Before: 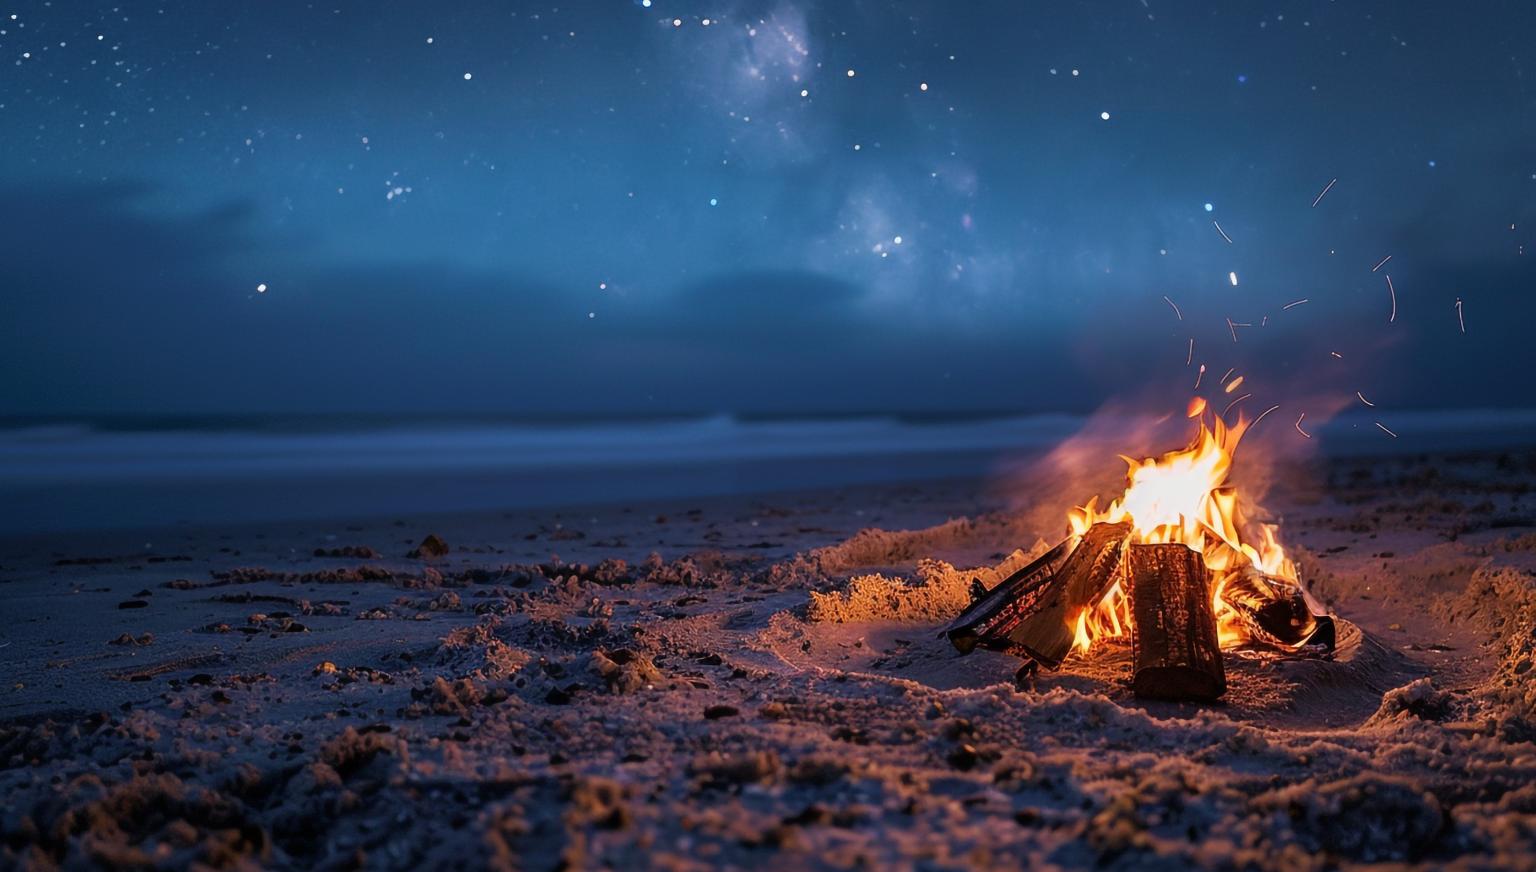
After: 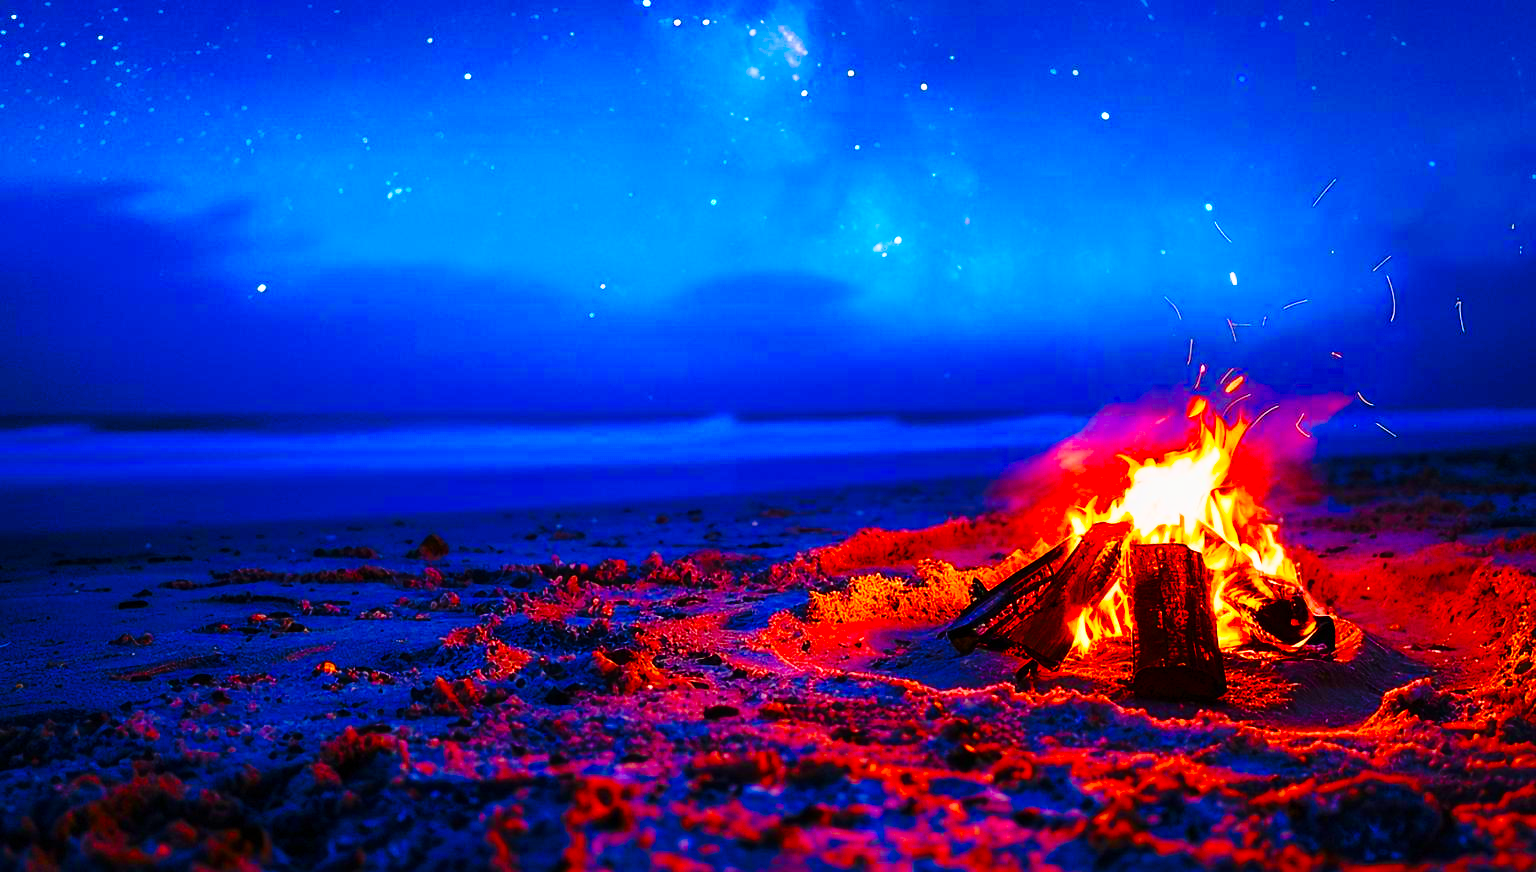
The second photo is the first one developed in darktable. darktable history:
base curve: curves: ch0 [(0, 0) (0.04, 0.03) (0.133, 0.232) (0.448, 0.748) (0.843, 0.968) (1, 1)], preserve colors none
color balance rgb: perceptual saturation grading › global saturation 20%, perceptual saturation grading › highlights -24.793%, perceptual saturation grading › shadows 50.098%, global vibrance 50.049%
contrast brightness saturation: saturation 0.513
